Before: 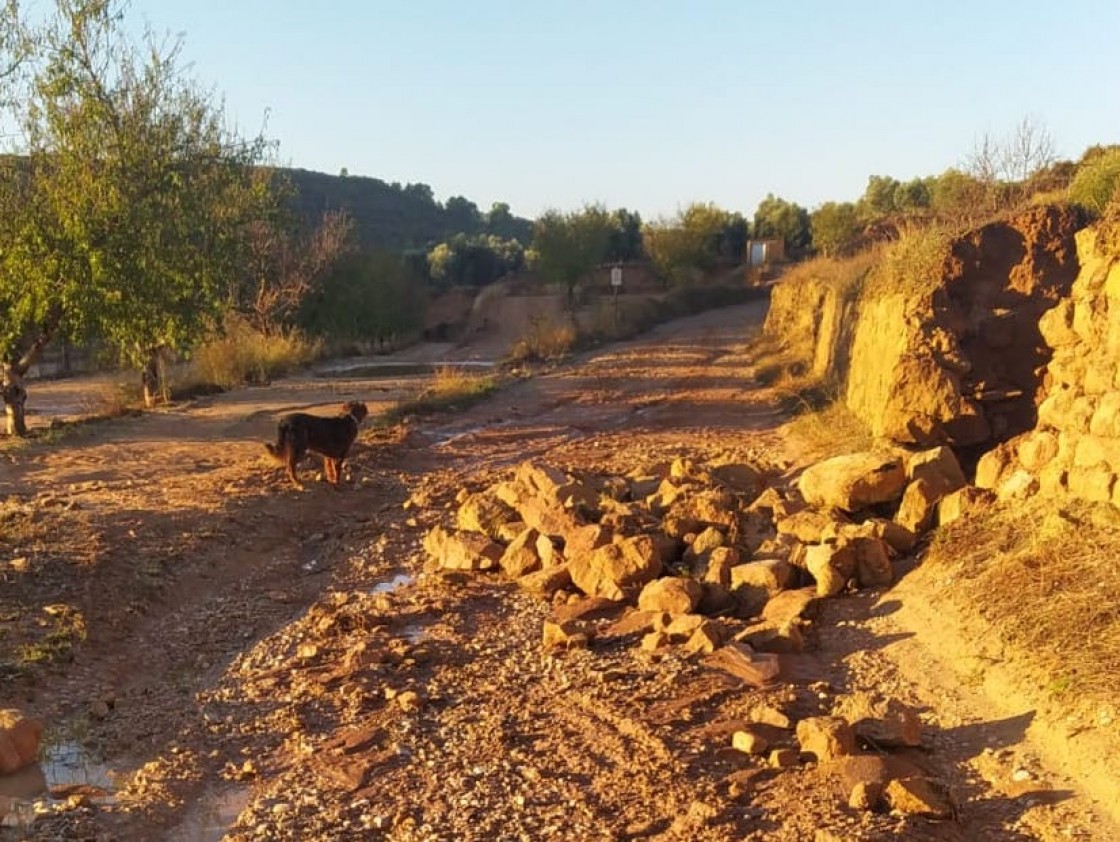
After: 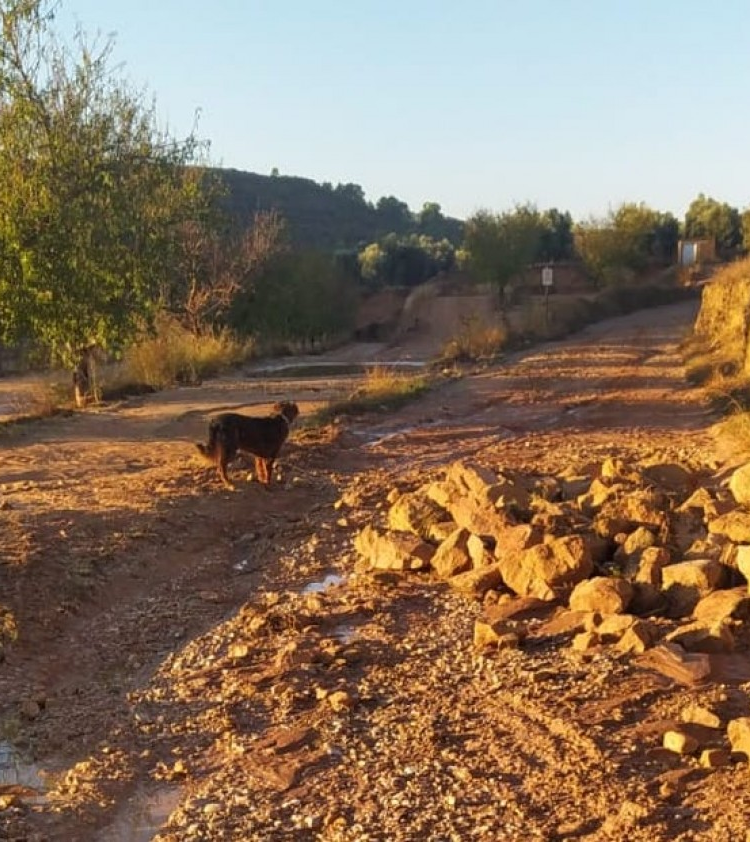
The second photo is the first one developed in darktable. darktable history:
crop and rotate: left 6.188%, right 26.83%
